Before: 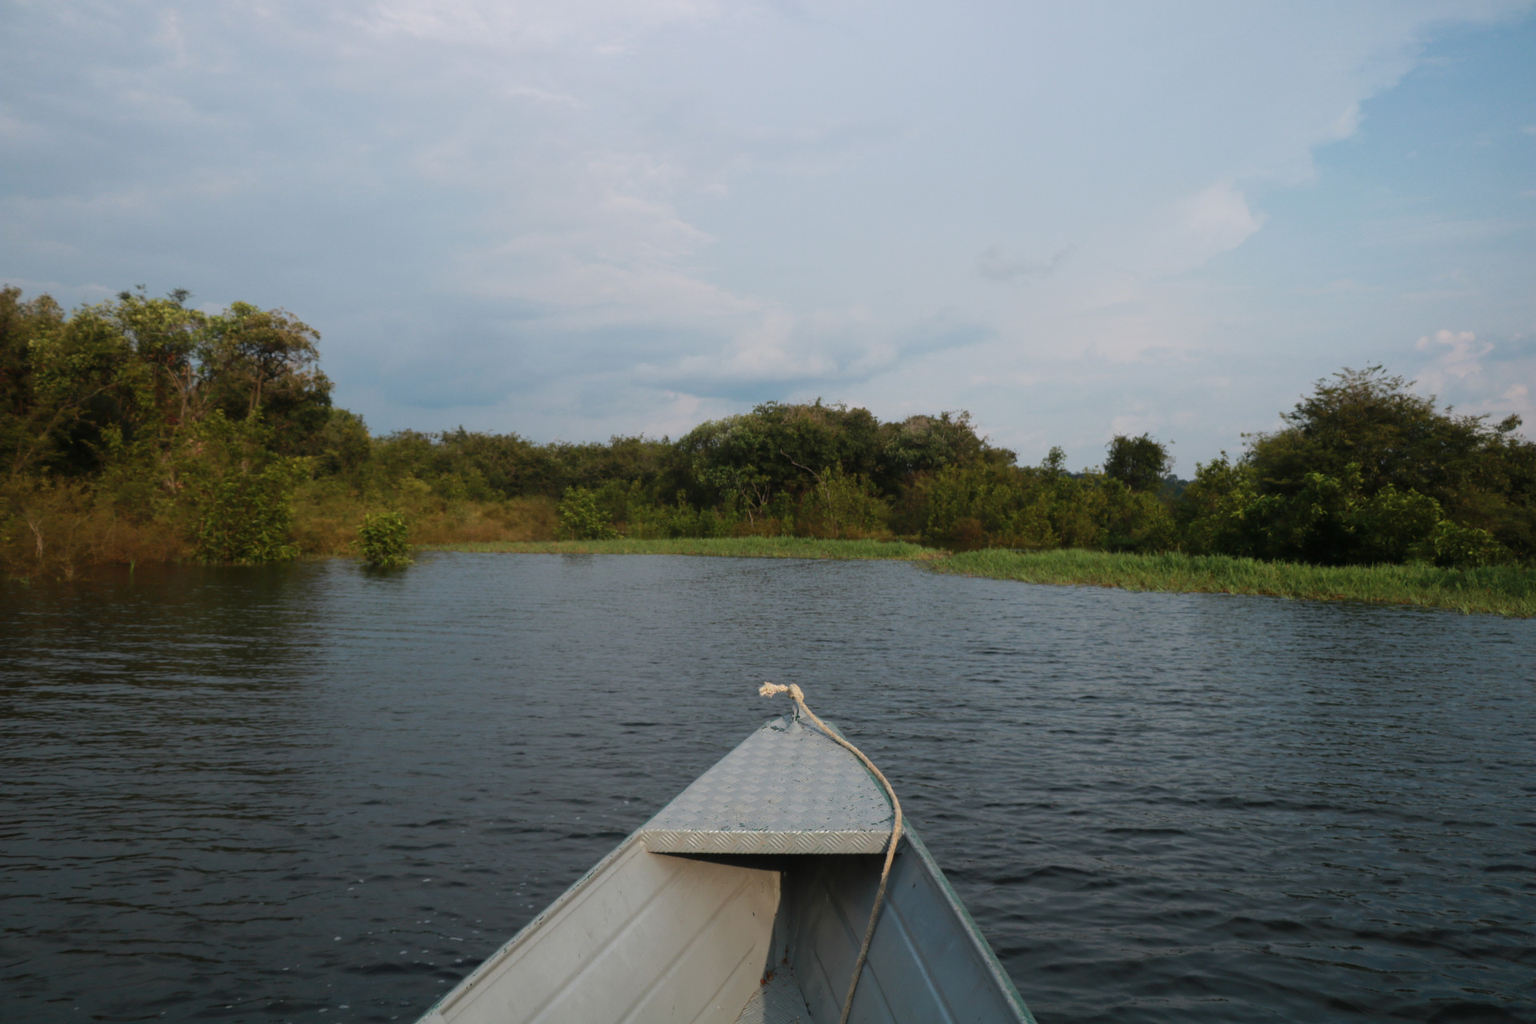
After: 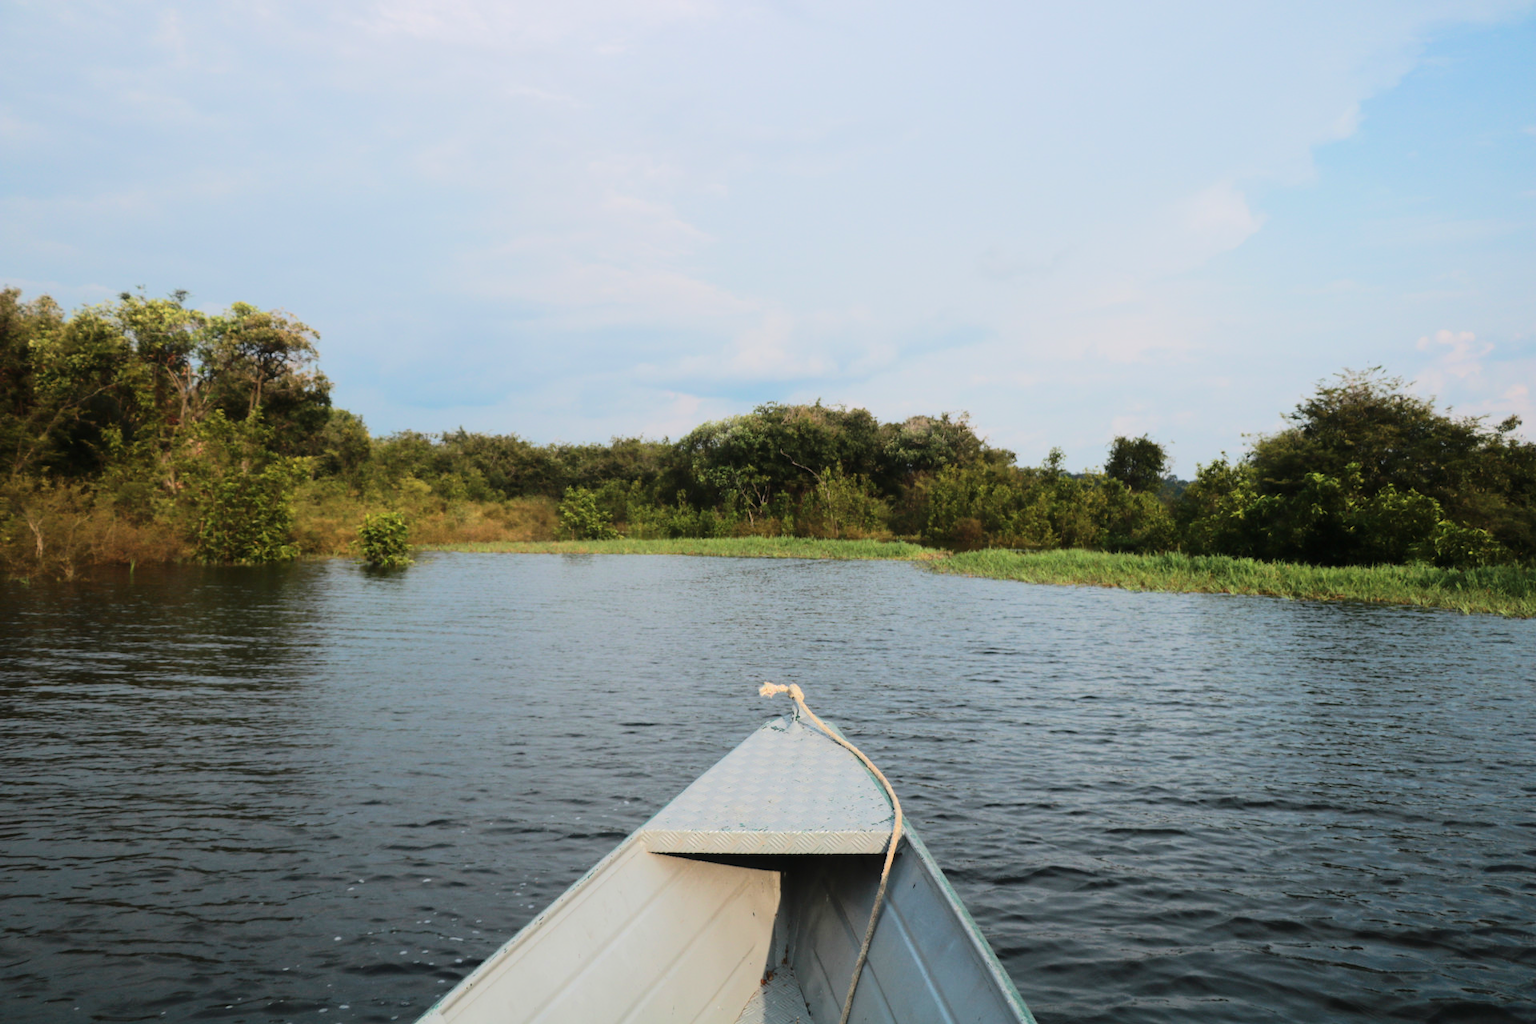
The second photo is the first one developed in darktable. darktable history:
tone equalizer: -7 EV 0.148 EV, -6 EV 0.627 EV, -5 EV 1.14 EV, -4 EV 1.32 EV, -3 EV 1.15 EV, -2 EV 0.6 EV, -1 EV 0.16 EV, edges refinement/feathering 500, mask exposure compensation -1.57 EV, preserve details no
